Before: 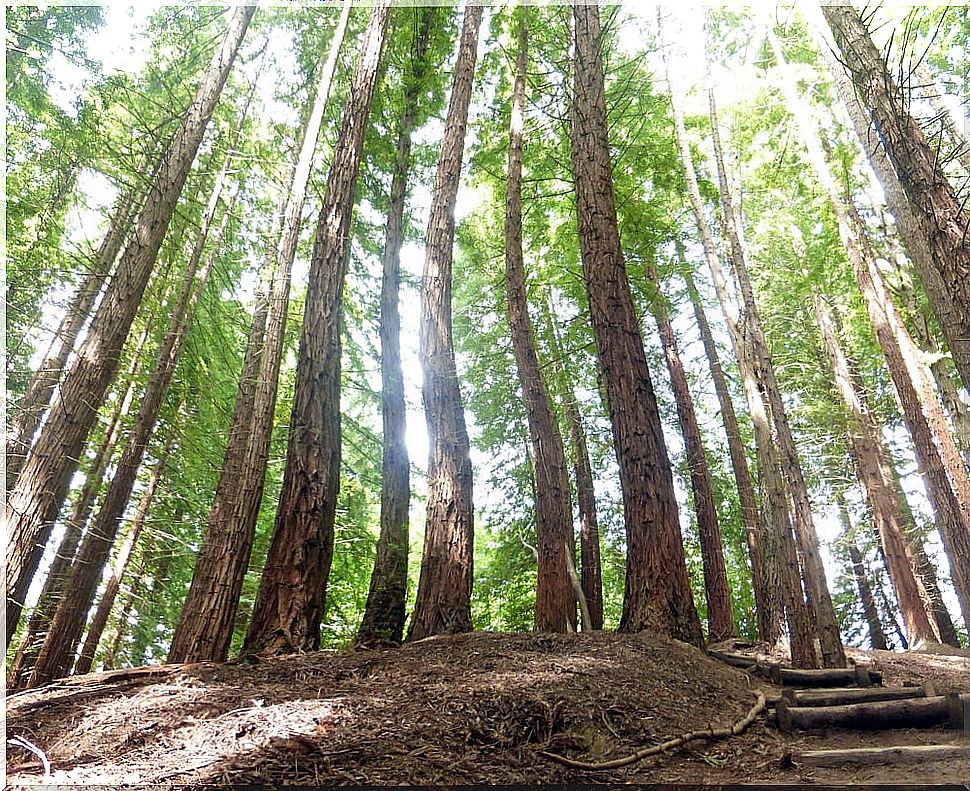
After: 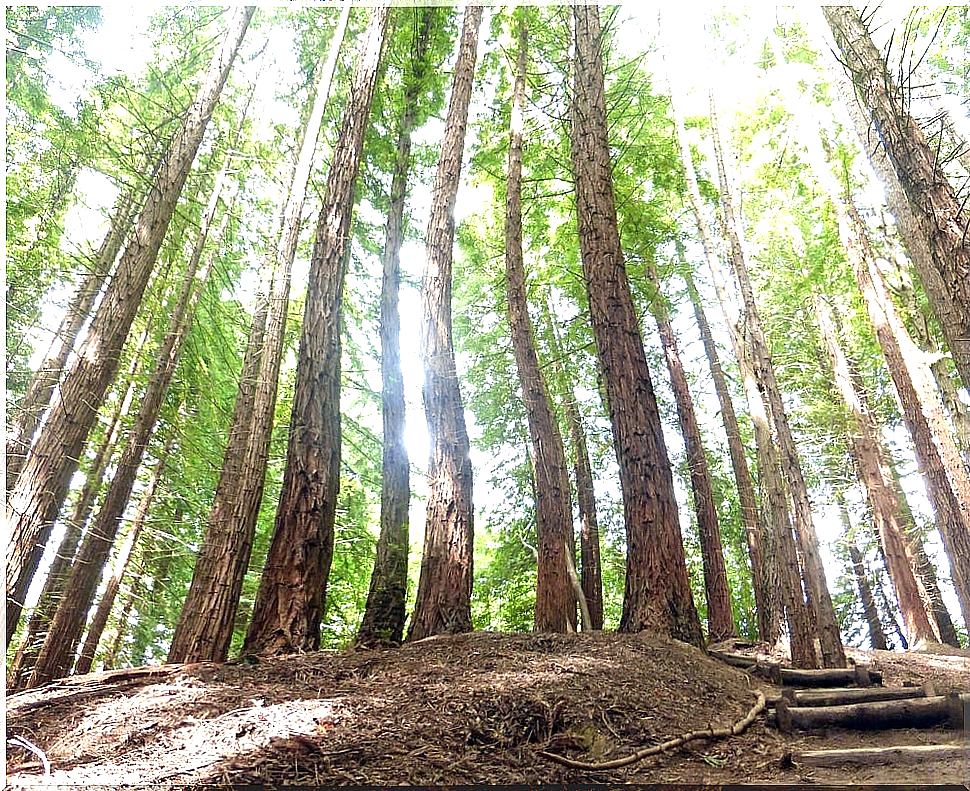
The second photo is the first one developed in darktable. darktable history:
exposure: exposure 0.692 EV, compensate exposure bias true, compensate highlight preservation false
